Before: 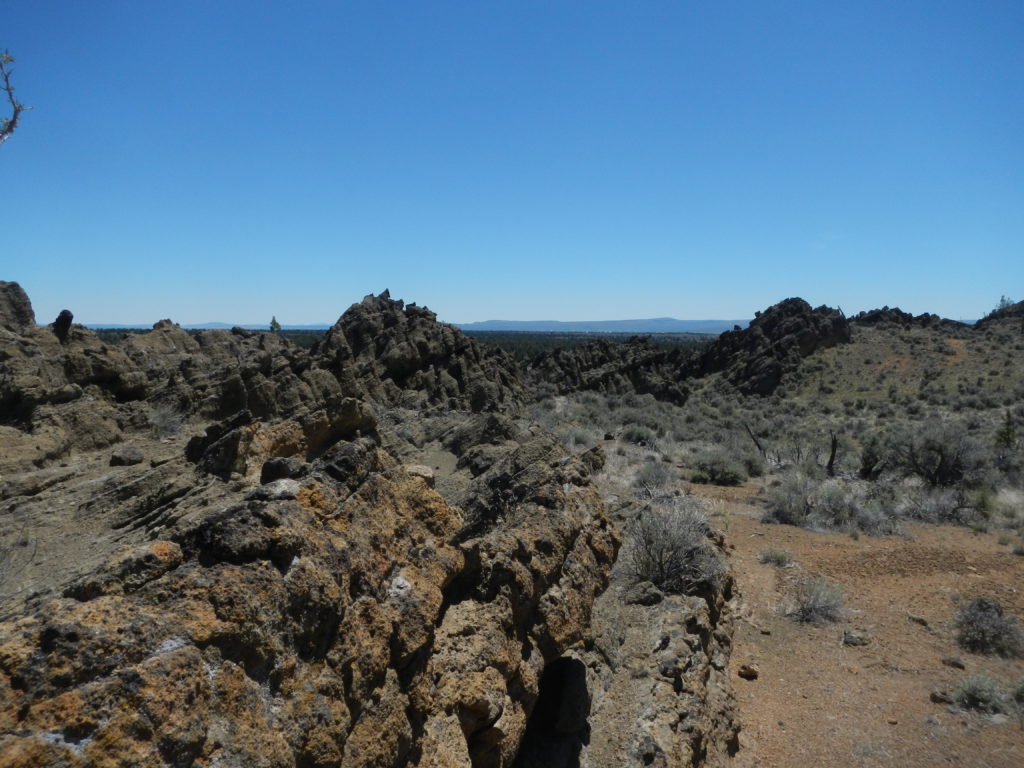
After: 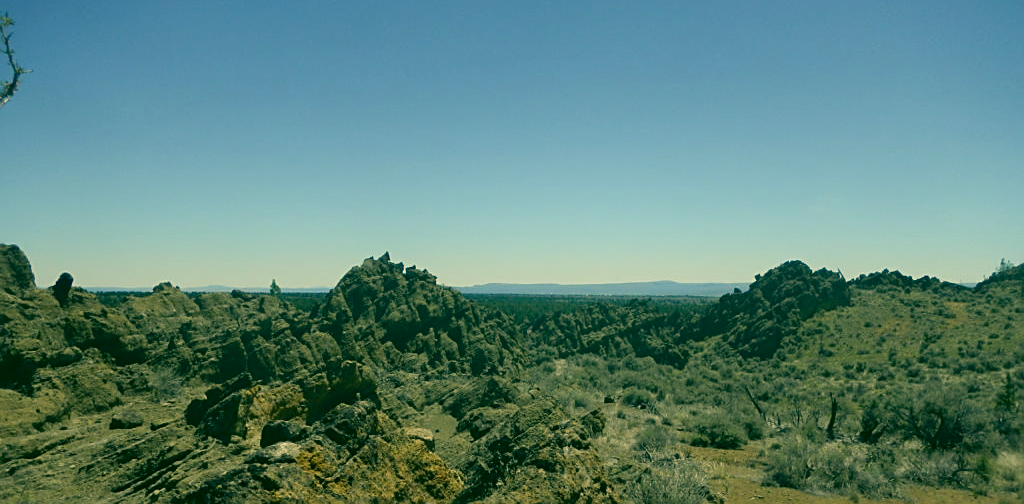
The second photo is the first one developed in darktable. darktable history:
color correction: highlights a* 5.62, highlights b* 33.57, shadows a* -25.86, shadows b* 4.02
crop and rotate: top 4.848%, bottom 29.503%
bloom: on, module defaults
sharpen: on, module defaults
